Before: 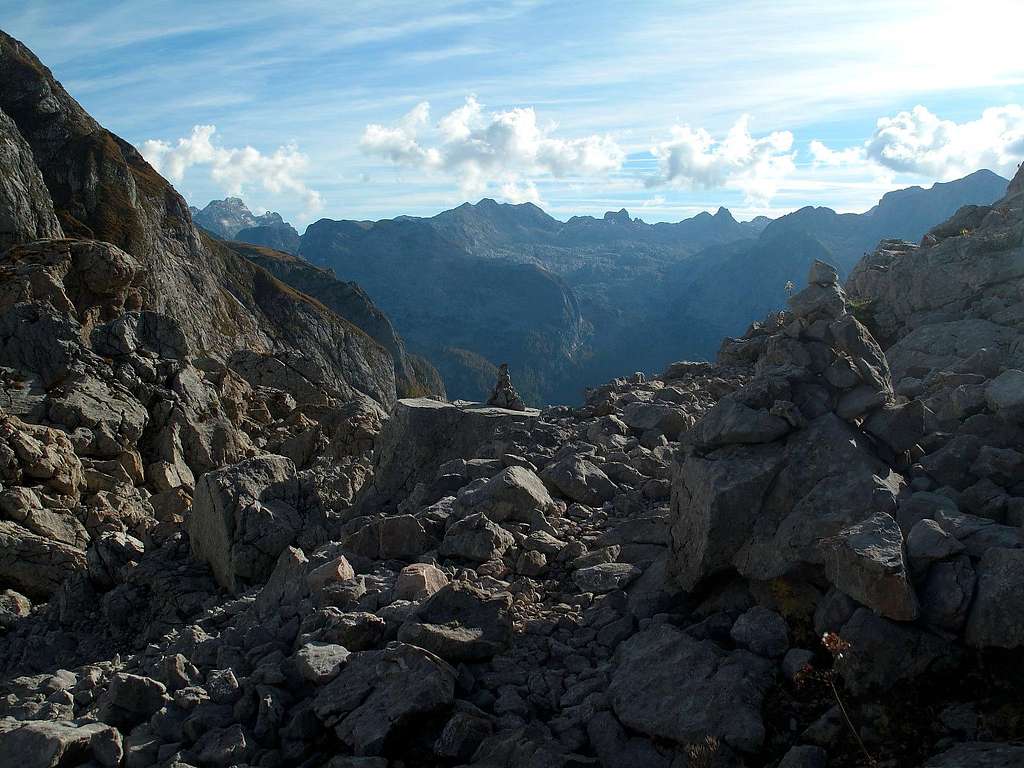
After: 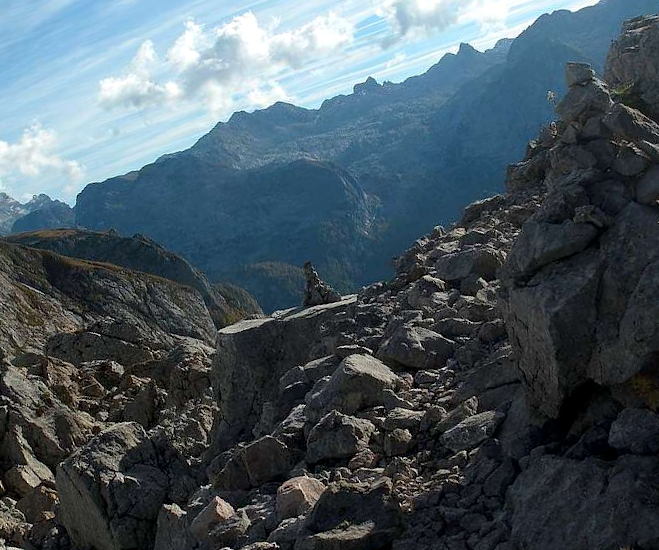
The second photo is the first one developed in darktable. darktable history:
local contrast: mode bilateral grid, contrast 20, coarseness 50, detail 120%, midtone range 0.2
crop and rotate: angle 19.03°, left 6.758%, right 4.321%, bottom 1.129%
